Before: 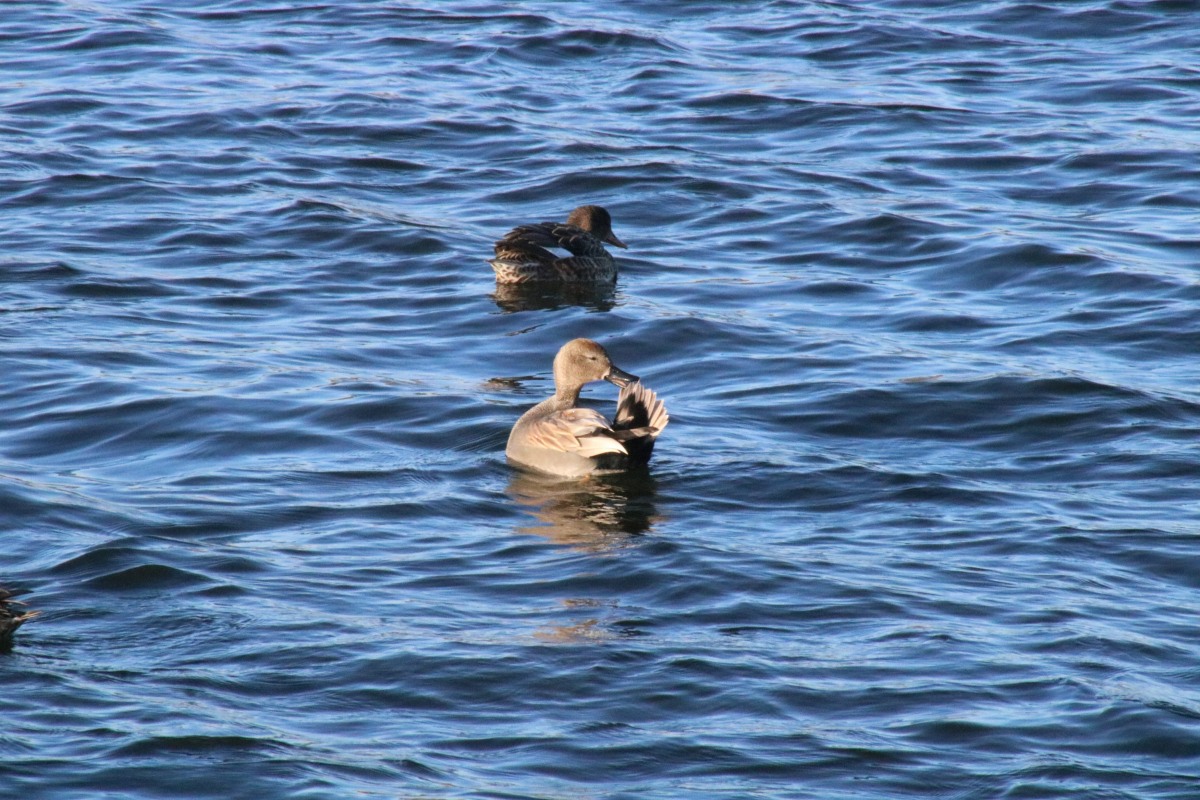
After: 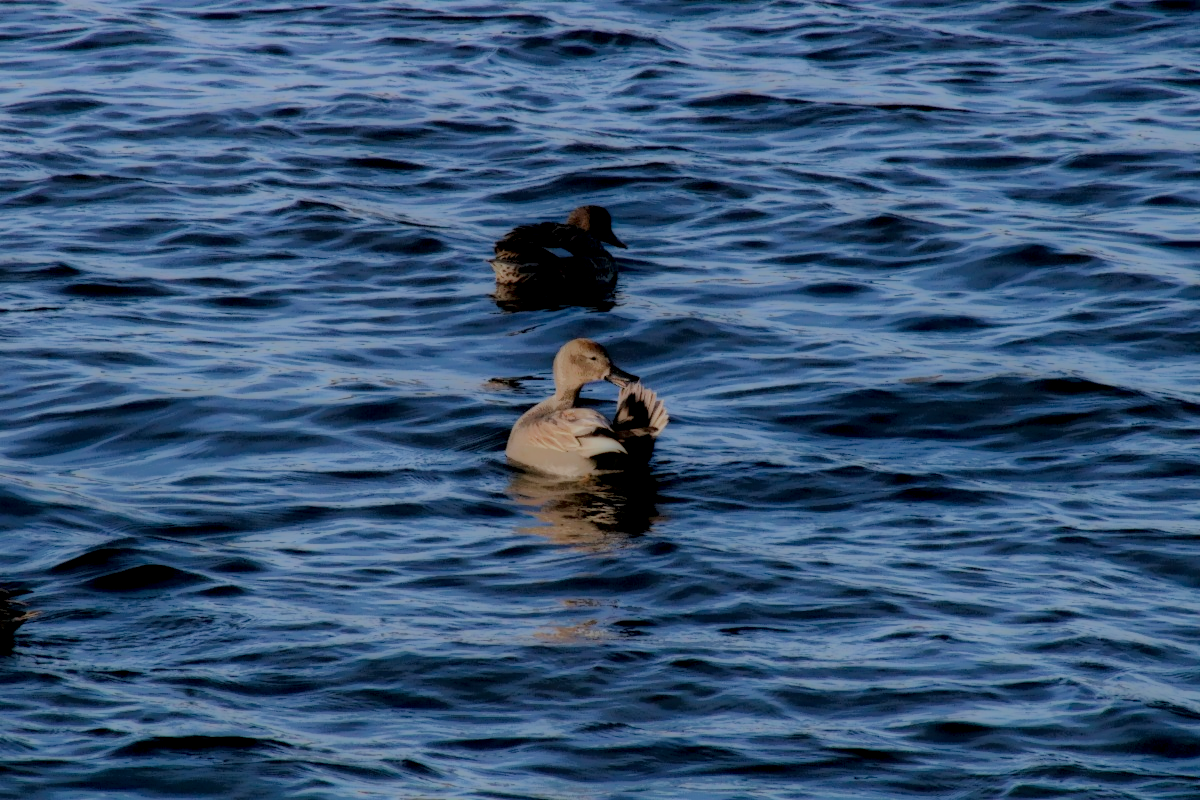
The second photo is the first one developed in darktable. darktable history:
local contrast: highlights 2%, shadows 205%, detail 164%, midtone range 0.006
filmic rgb: black relative exposure -8.52 EV, white relative exposure 5.53 EV, threshold 5.99 EV, hardness 3.36, contrast 1.016, color science v4 (2020), enable highlight reconstruction true
